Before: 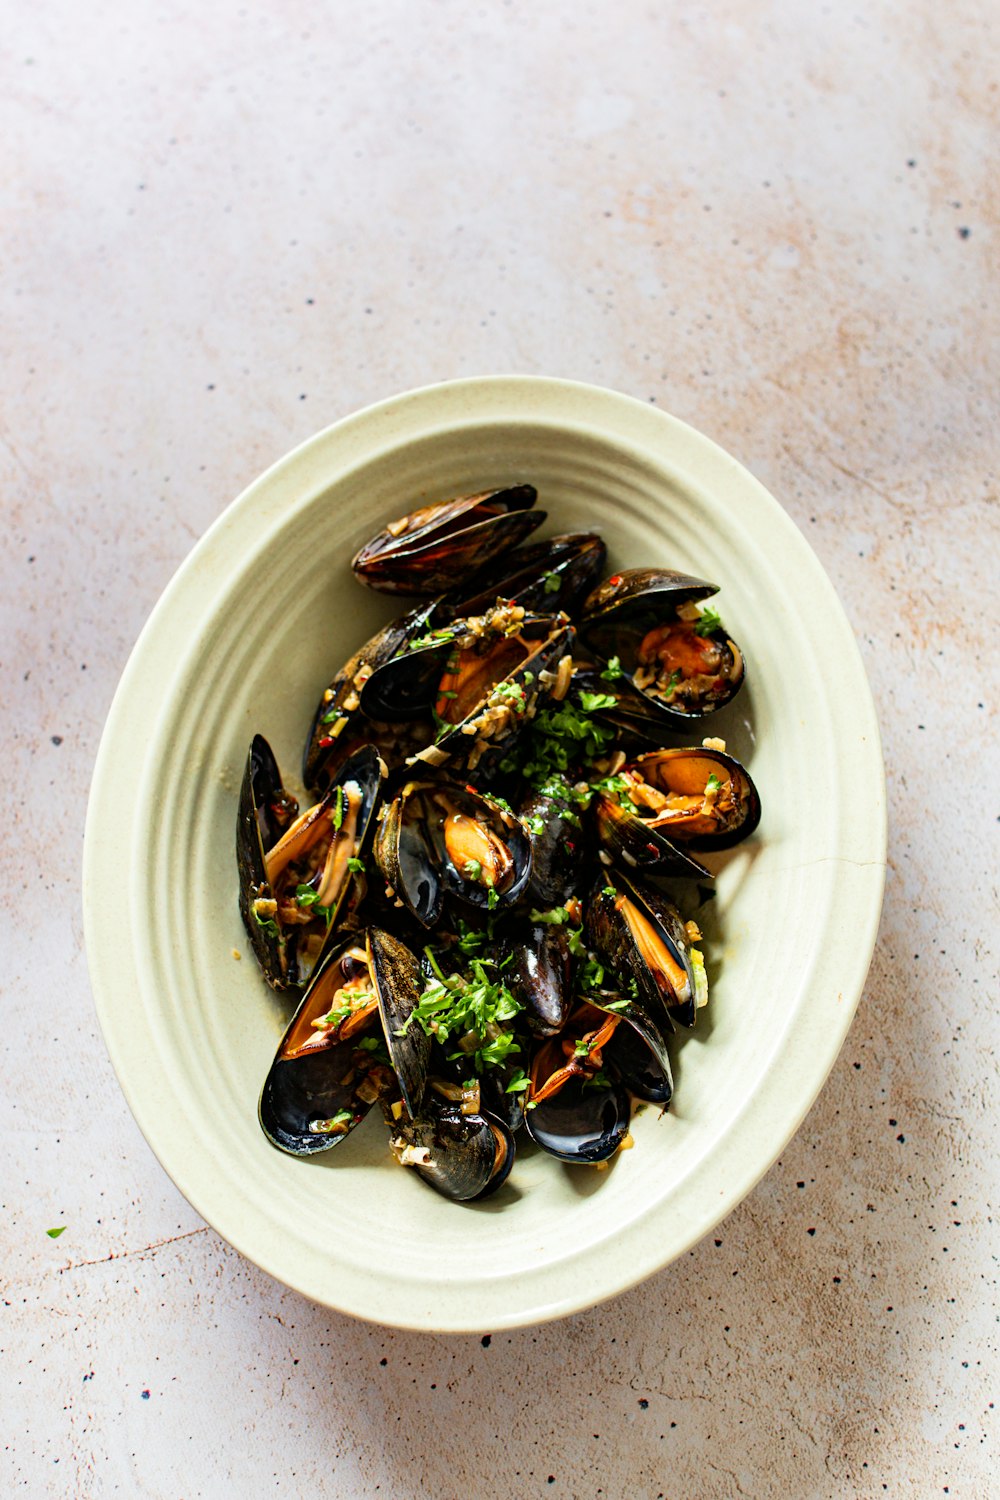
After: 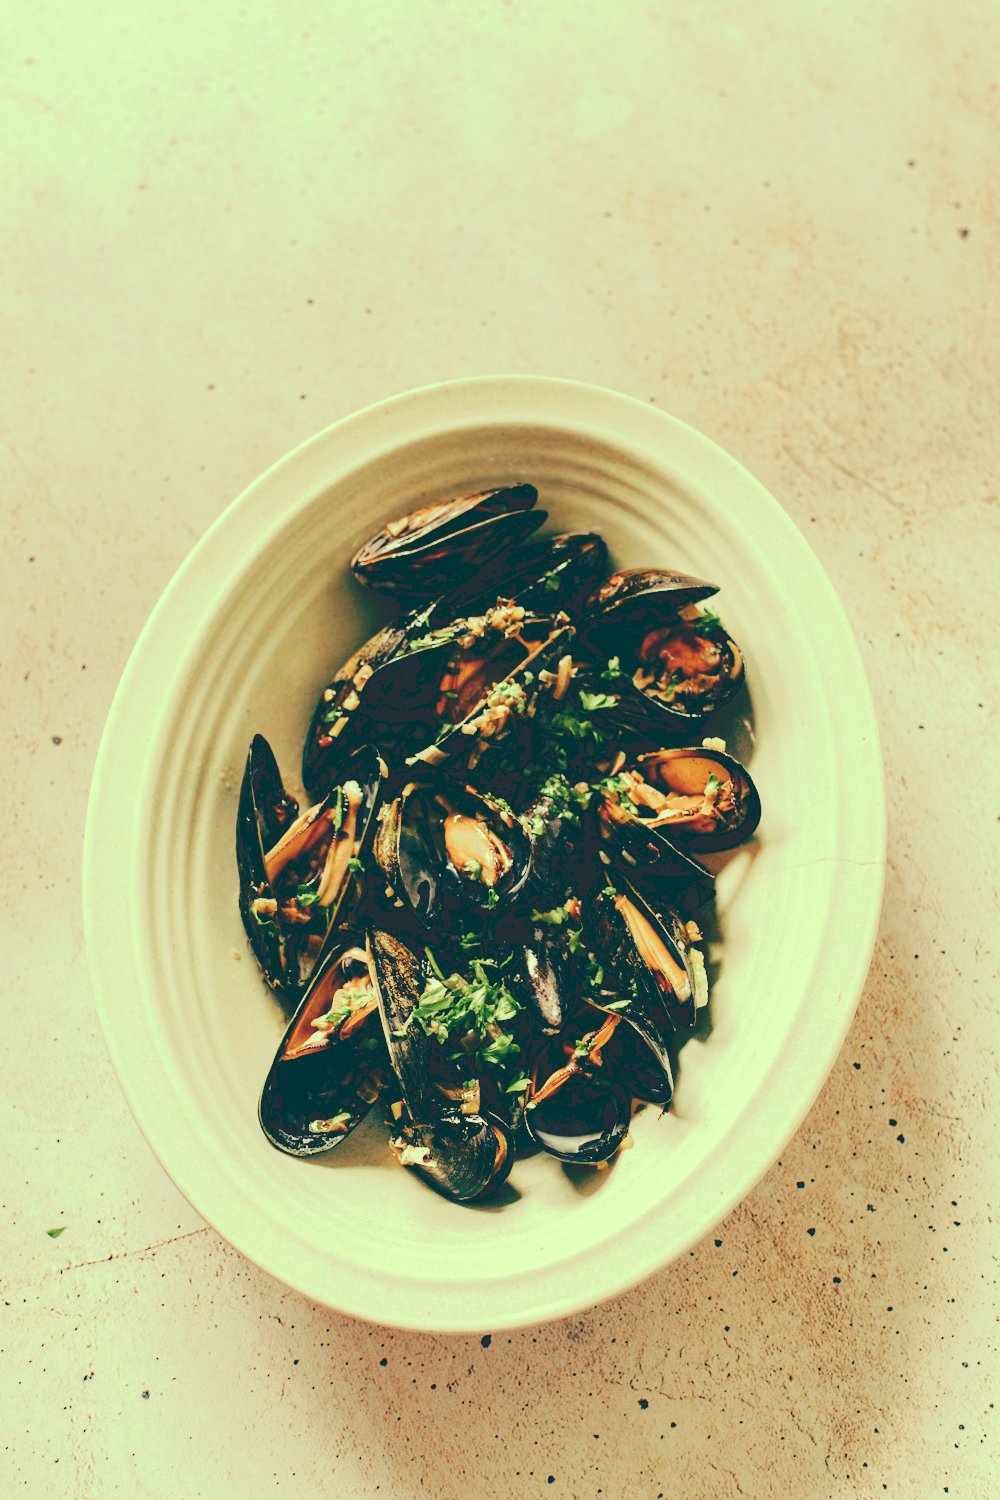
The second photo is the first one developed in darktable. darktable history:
tone curve: curves: ch0 [(0, 0) (0.003, 0.169) (0.011, 0.169) (0.025, 0.169) (0.044, 0.173) (0.069, 0.178) (0.1, 0.183) (0.136, 0.185) (0.177, 0.197) (0.224, 0.227) (0.277, 0.292) (0.335, 0.391) (0.399, 0.491) (0.468, 0.592) (0.543, 0.672) (0.623, 0.734) (0.709, 0.785) (0.801, 0.844) (0.898, 0.893) (1, 1)], preserve colors none
color look up table: target L [92.15, 92.48, 85.33, 80.4, 65.14, 62.64, 52.89, 53.58, 44.99, 32.18, 16.13, 201.48, 74.71, 74.23, 62.22, 60.2, 63.71, 59.86, 54.86, 40.26, 32.3, 10.33, 8.971, 99.23, 75.78, 76.41, 83.83, 64.93, 86.87, 66.38, 66.74, 50.52, 45.3, 47.4, 54.44, 42.89, 45.89, 52.98, 29.71, 35.1, 16.36, 10.78, 89.53, 81.44, 76.15, 66.79, 53.48, 39.47, 11], target a [-21.4, -21.68, -34.35, -45.97, -2.092, -8.572, -42.48, -19.89, -27.87, -20.63, -47.69, 0, 10.54, 17.82, 27.38, 17.41, 43.34, 54.05, 33.49, 38.25, 6.689, -30.11, -25.81, -19.02, -7.285, 17.2, 1.414, 37.38, -0.958, 12.83, 0.732, 2.531, 1.435, 44.73, 20.84, 20.12, 13.04, 23.66, -3.028, 6.27, -47.41, -30.14, -21.62, -53.79, -38.52, -2.783, -21.58, -19.83, -32.35], target b [60.42, 50.03, 59.84, 52.07, 50.32, 33.27, 32.68, 19.98, 25.71, 9.419, -8.97, -0.001, 39.55, 46.94, 50.81, 36.77, 36.72, 46.37, 24.98, 23.9, 12.57, -18.58, -20.24, 40.69, 20.75, 35.3, 32.75, 22.63, 34.43, 27.77, 4.643, 16.58, 3.086, 12.57, 14.62, 10.71, 3.595, 5.043, 2.04, -16.4, -11.8, -23.59, 34.44, 34.45, 22.02, 29.8, 5.816, 4.613, -17.49], num patches 49
